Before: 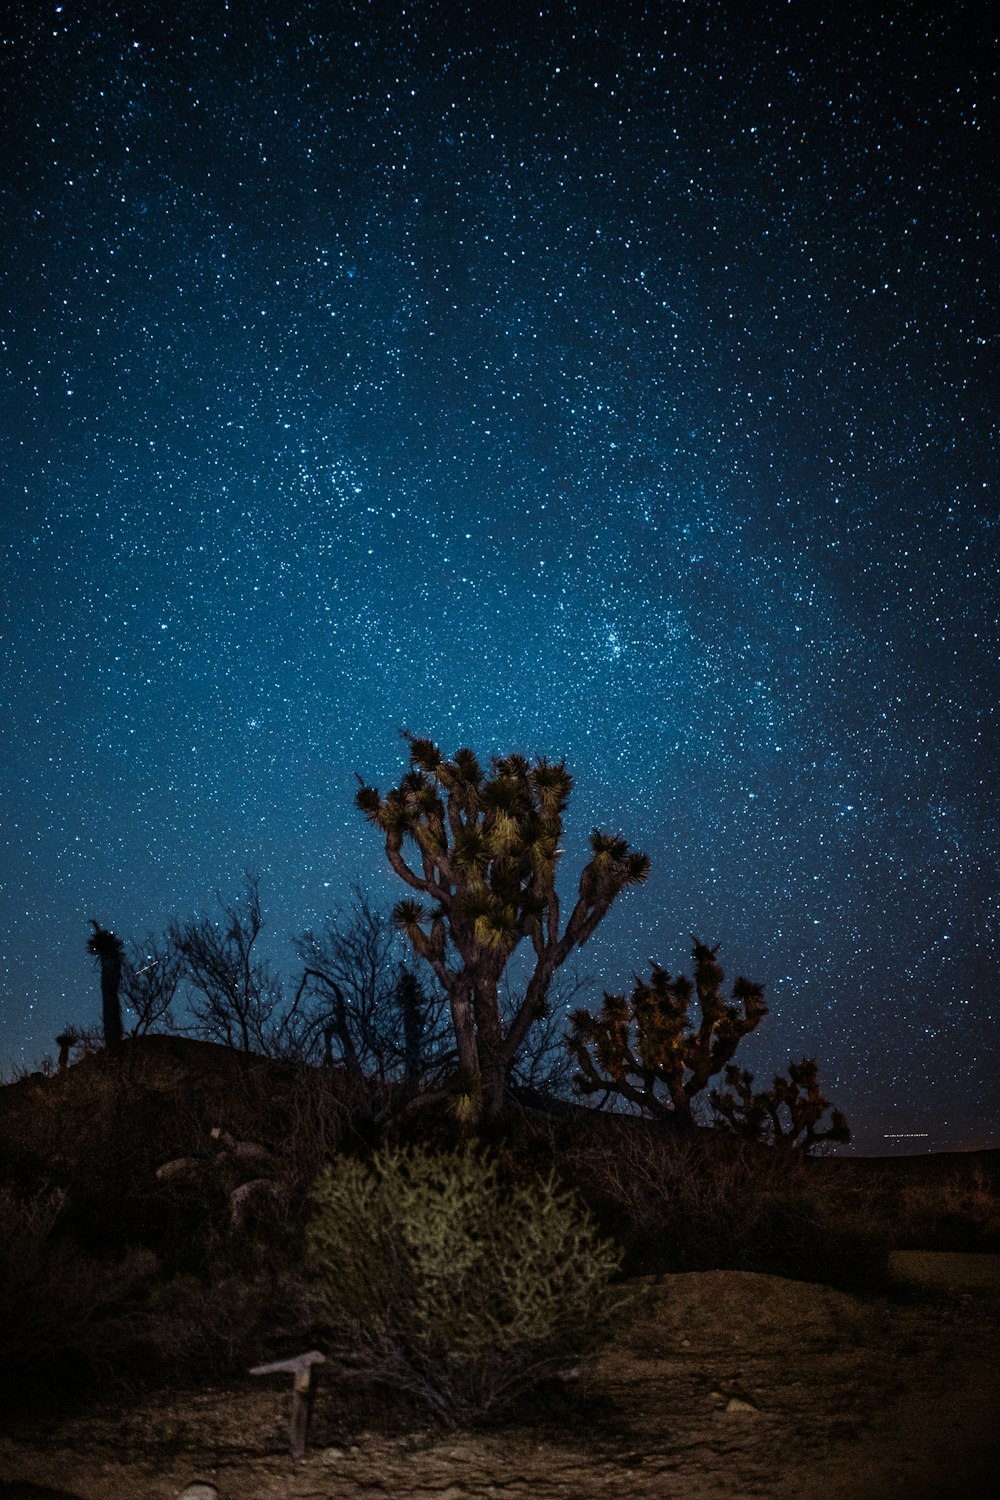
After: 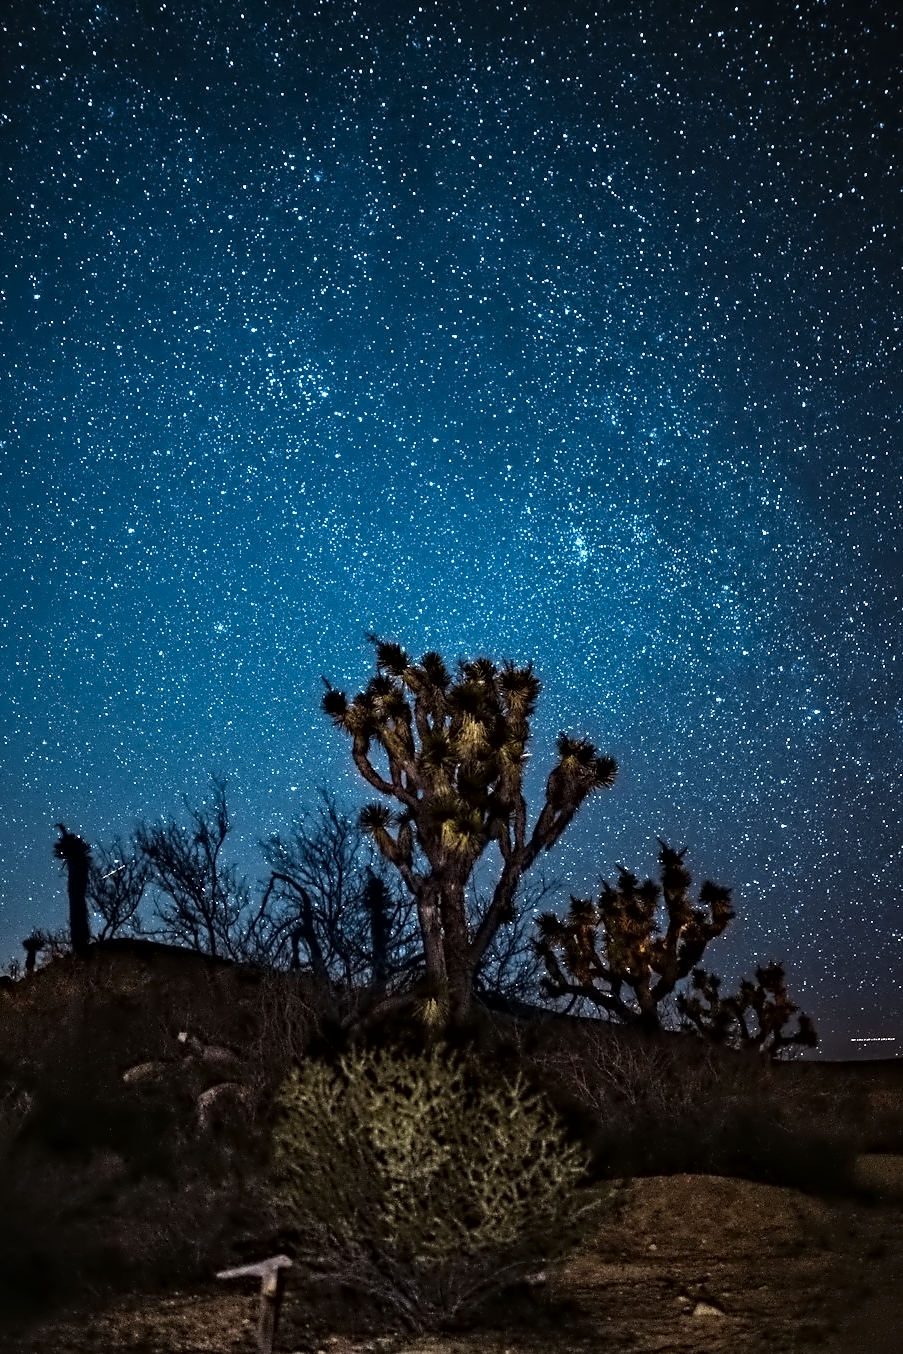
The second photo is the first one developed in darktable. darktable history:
contrast equalizer: octaves 7, y [[0.5, 0.542, 0.583, 0.625, 0.667, 0.708], [0.5 ×6], [0.5 ×6], [0, 0.033, 0.067, 0.1, 0.133, 0.167], [0, 0.05, 0.1, 0.15, 0.2, 0.25]]
crop: left 3.305%, top 6.436%, right 6.389%, bottom 3.258%
contrast brightness saturation: contrast 0.2, brightness 0.16, saturation 0.22
